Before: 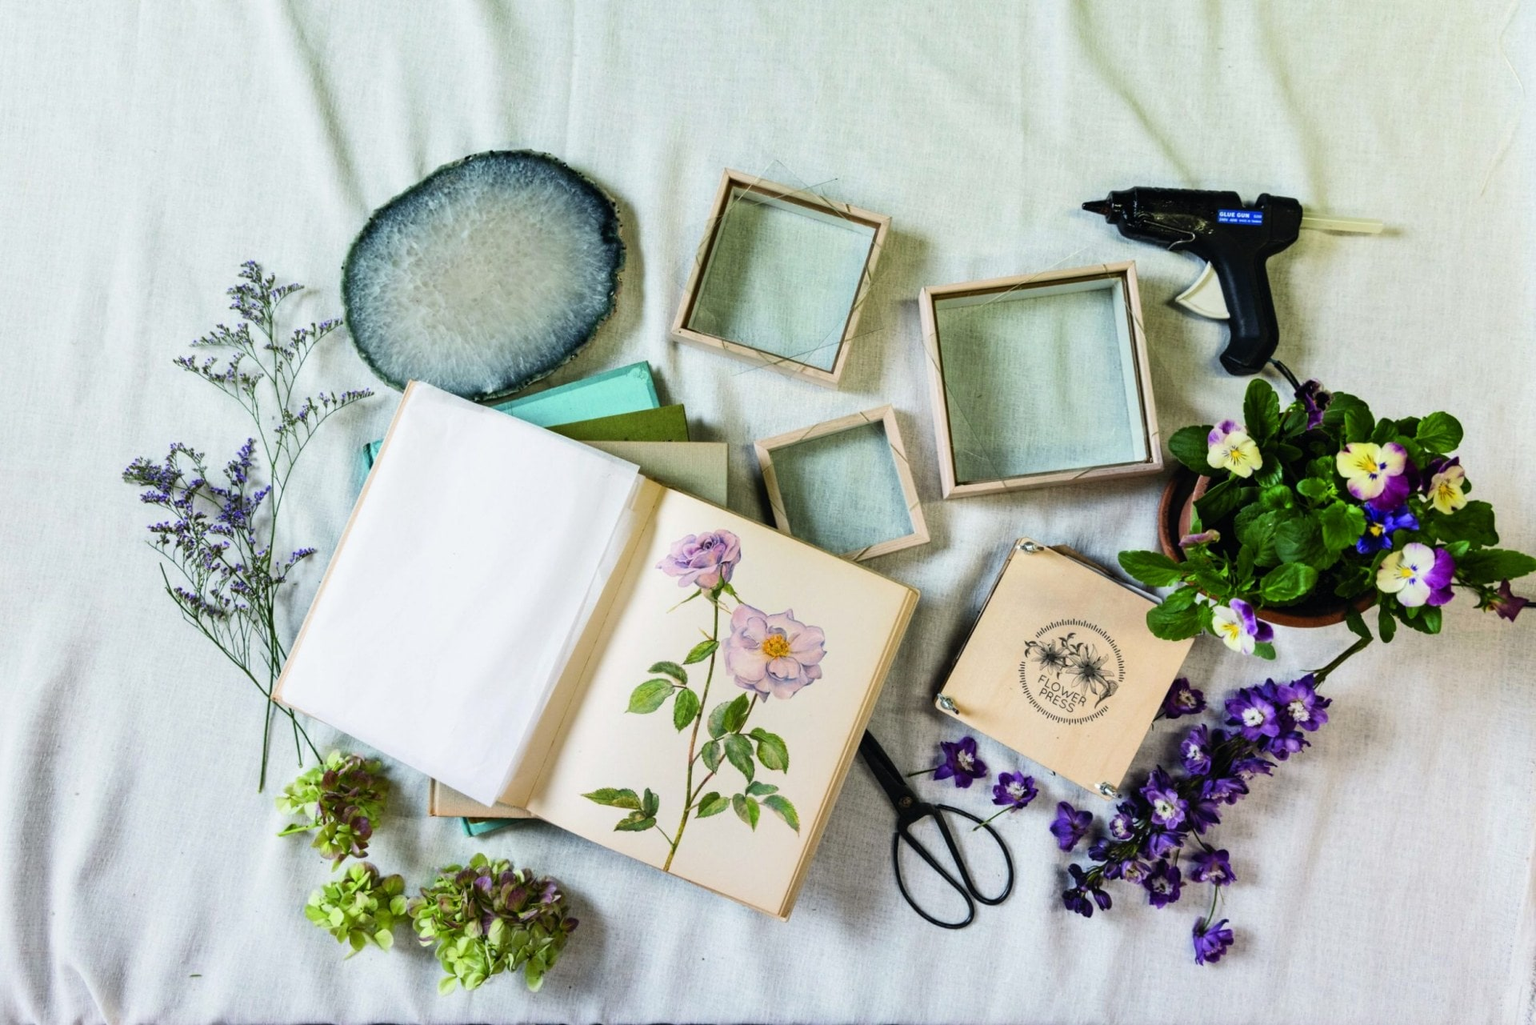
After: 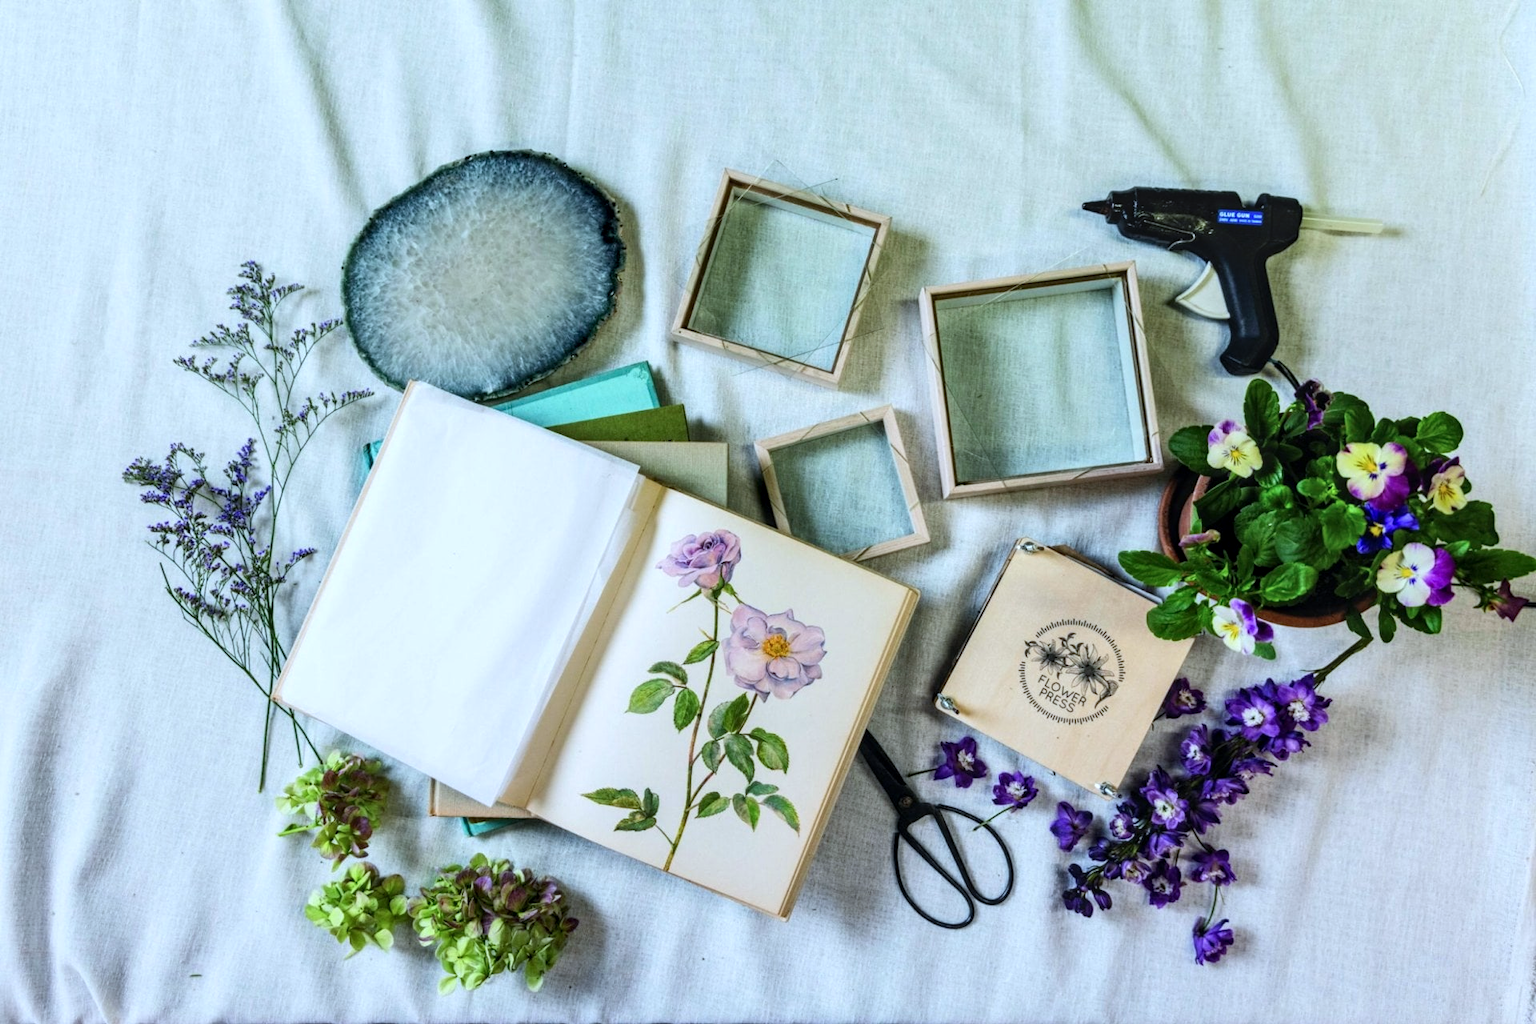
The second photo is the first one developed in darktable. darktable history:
local contrast: on, module defaults
tone equalizer: on, module defaults
color calibration: illuminant custom, x 0.368, y 0.373, temperature 4330.32 K
